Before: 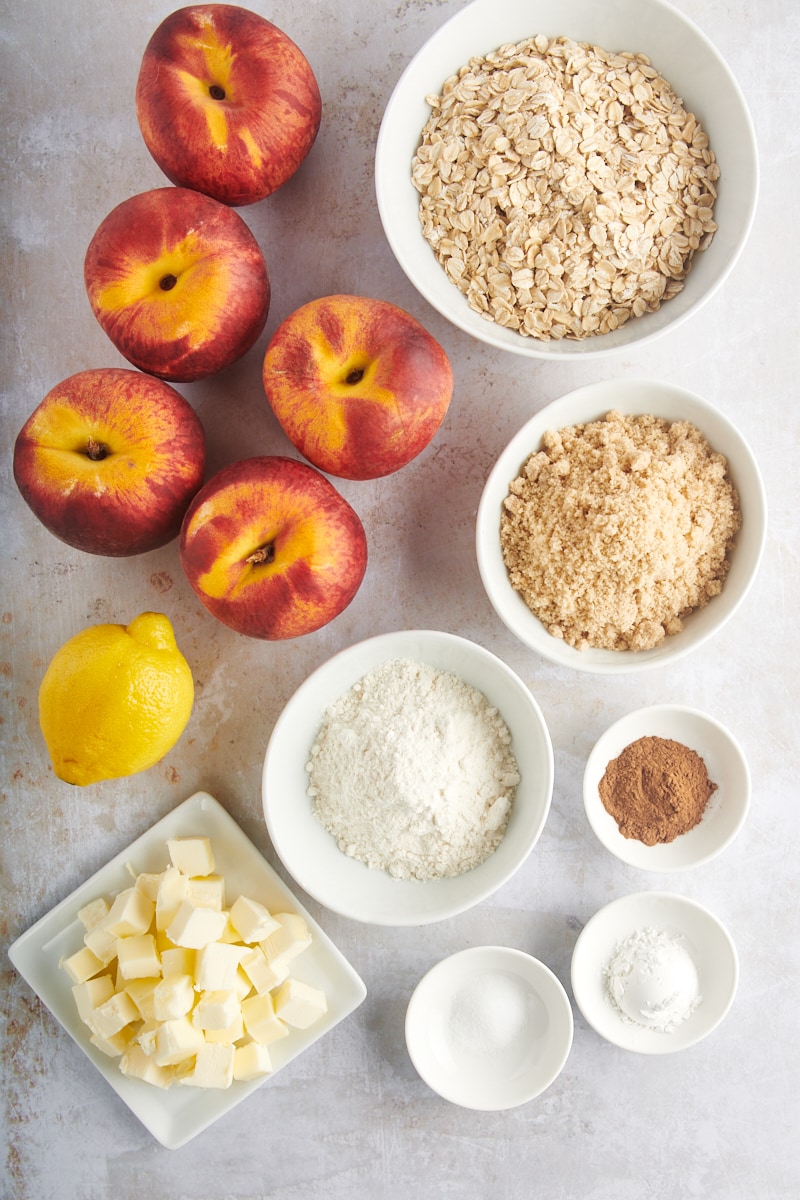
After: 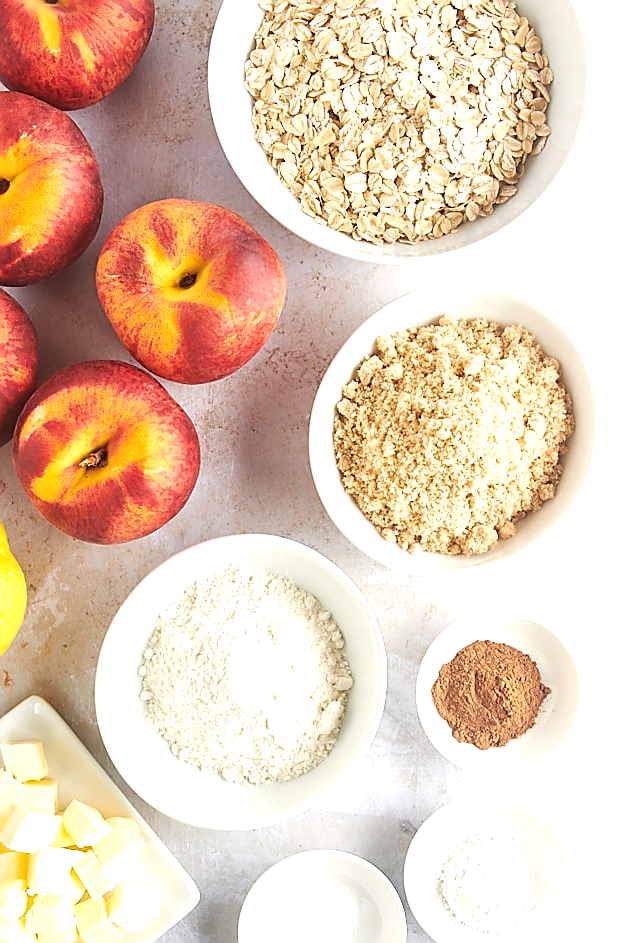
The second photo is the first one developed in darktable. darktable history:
crop and rotate: left 20.968%, top 8.034%, right 0.448%, bottom 13.347%
exposure: black level correction -0.002, exposure 0.542 EV, compensate highlight preservation false
sharpen: radius 1.396, amount 1.239, threshold 0.741
